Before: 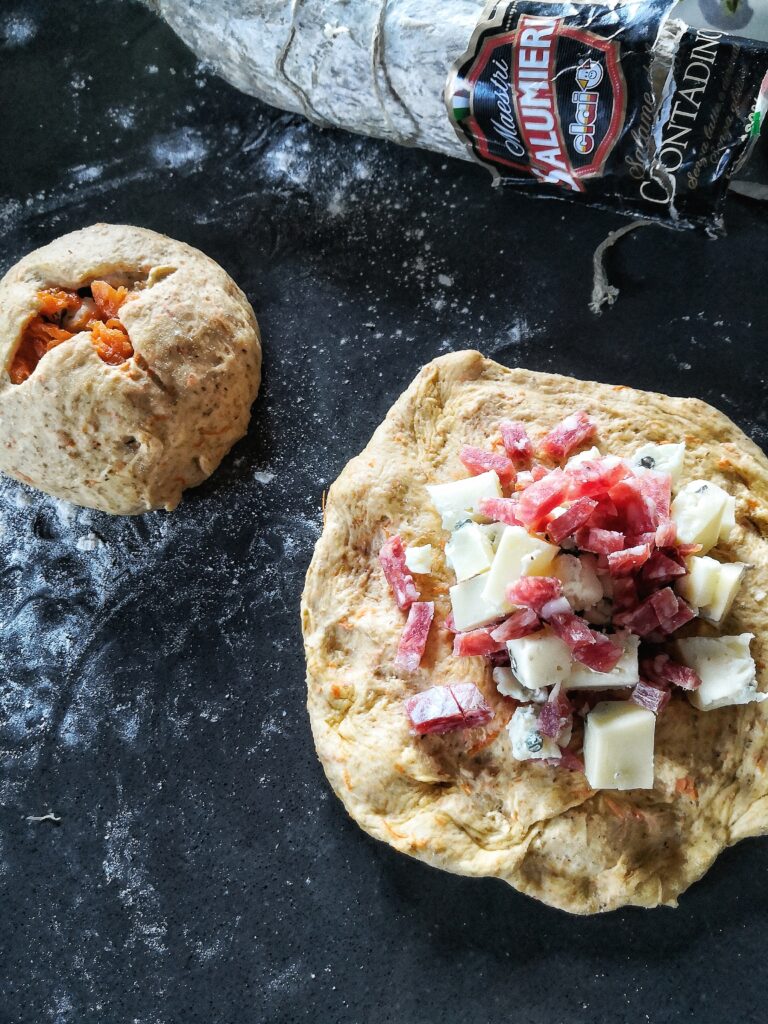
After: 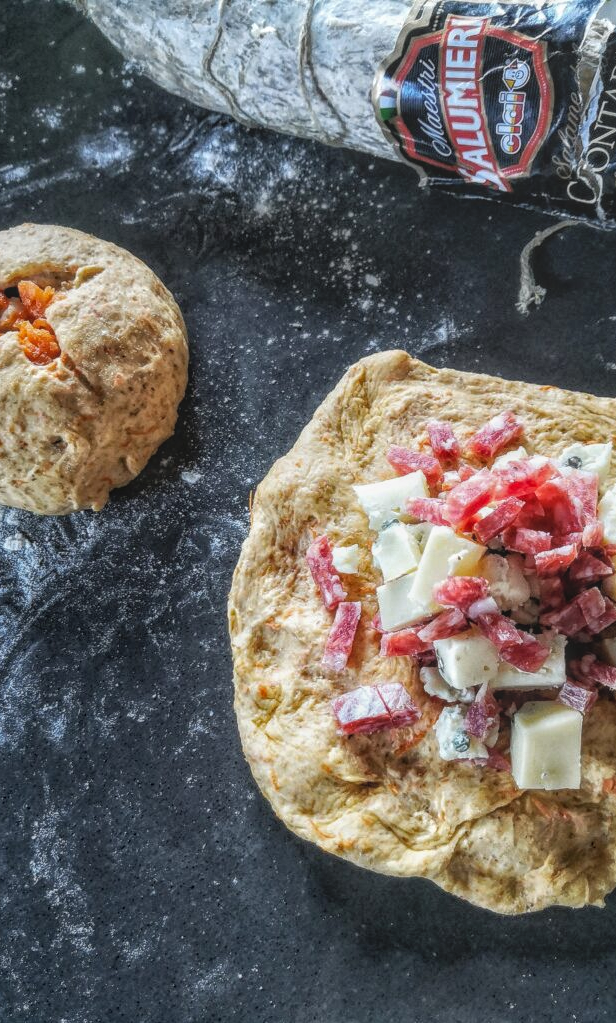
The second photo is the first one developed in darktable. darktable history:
crop and rotate: left 9.557%, right 10.17%
local contrast: highlights 67%, shadows 34%, detail 166%, midtone range 0.2
